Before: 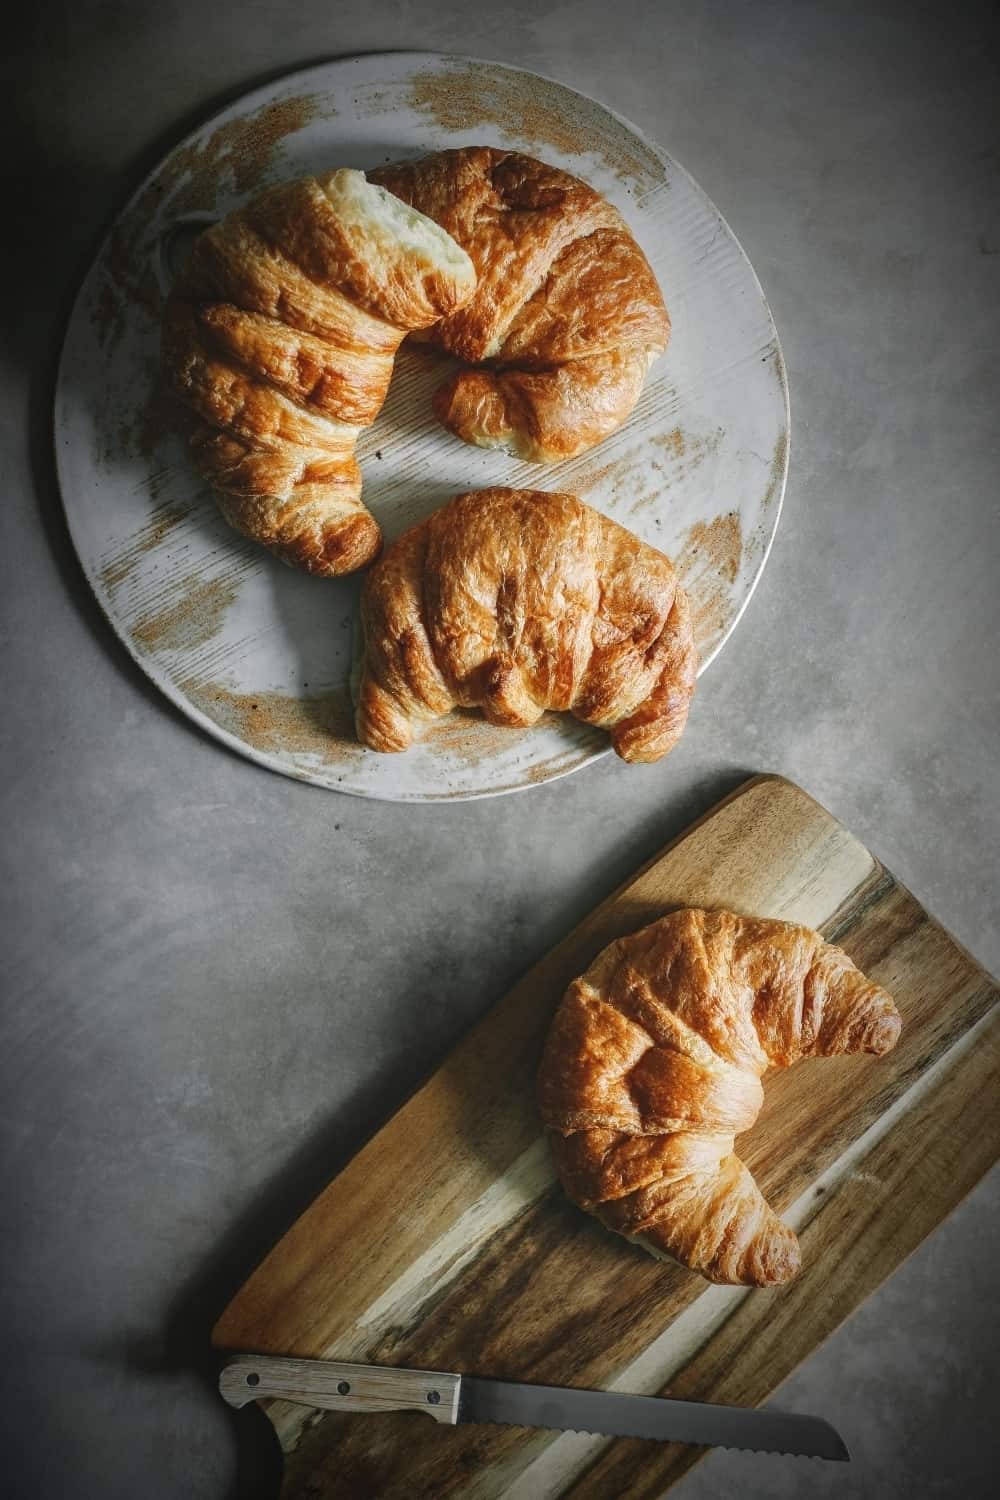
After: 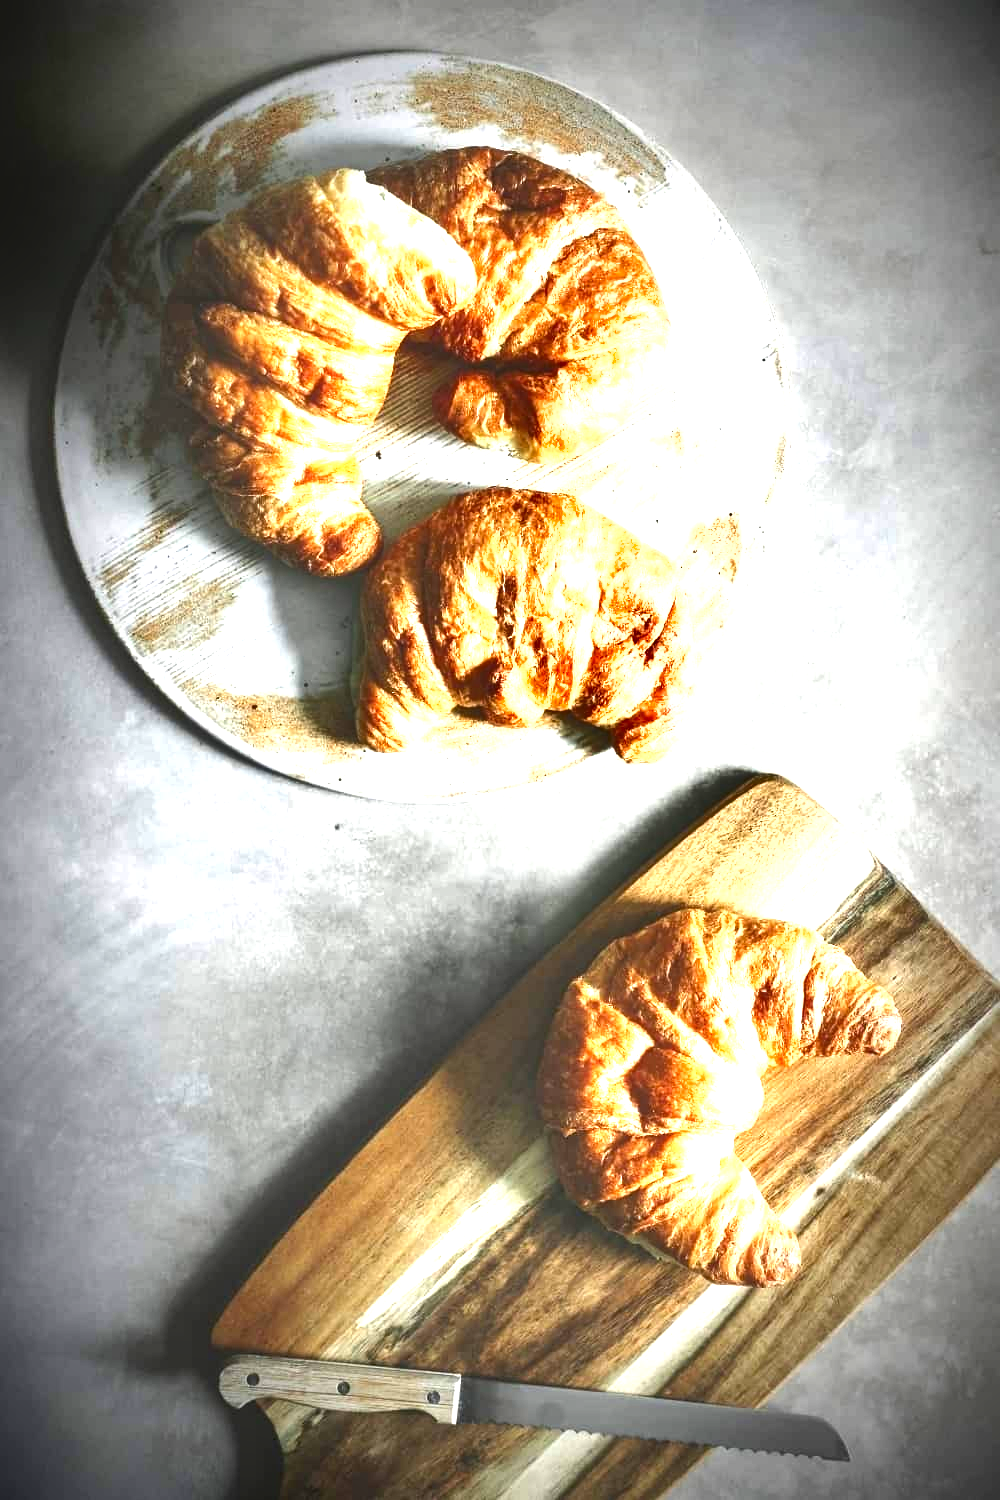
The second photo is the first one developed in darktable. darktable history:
exposure: exposure 2.002 EV, compensate highlight preservation false
shadows and highlights: shadows -86.46, highlights -36.82, soften with gaussian
